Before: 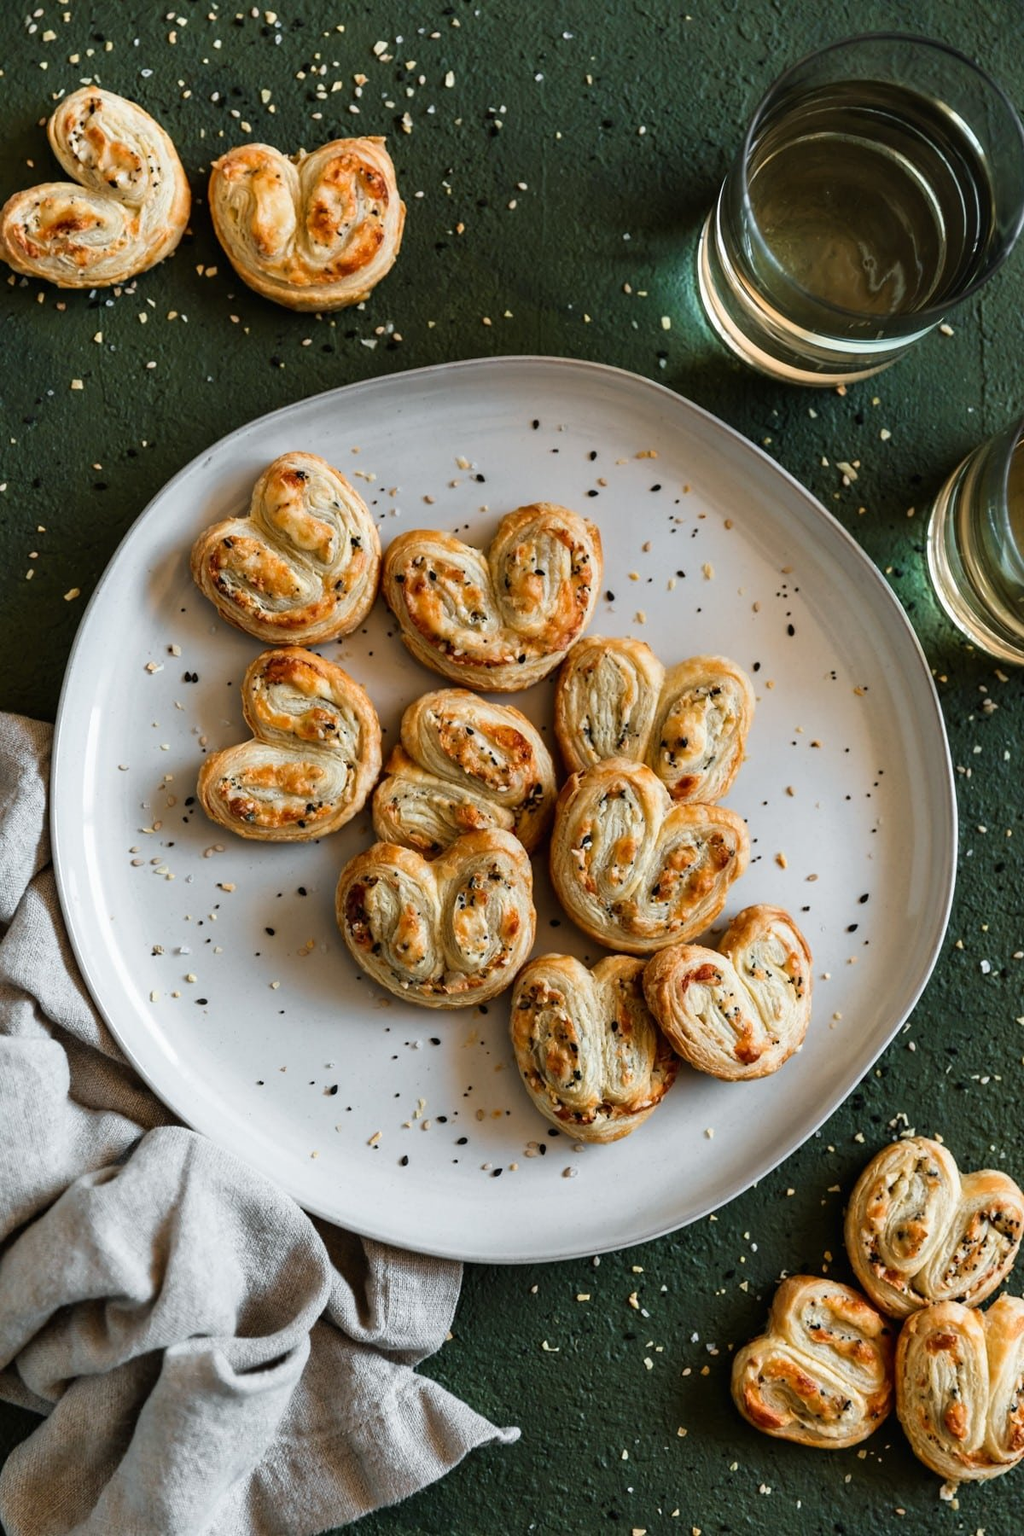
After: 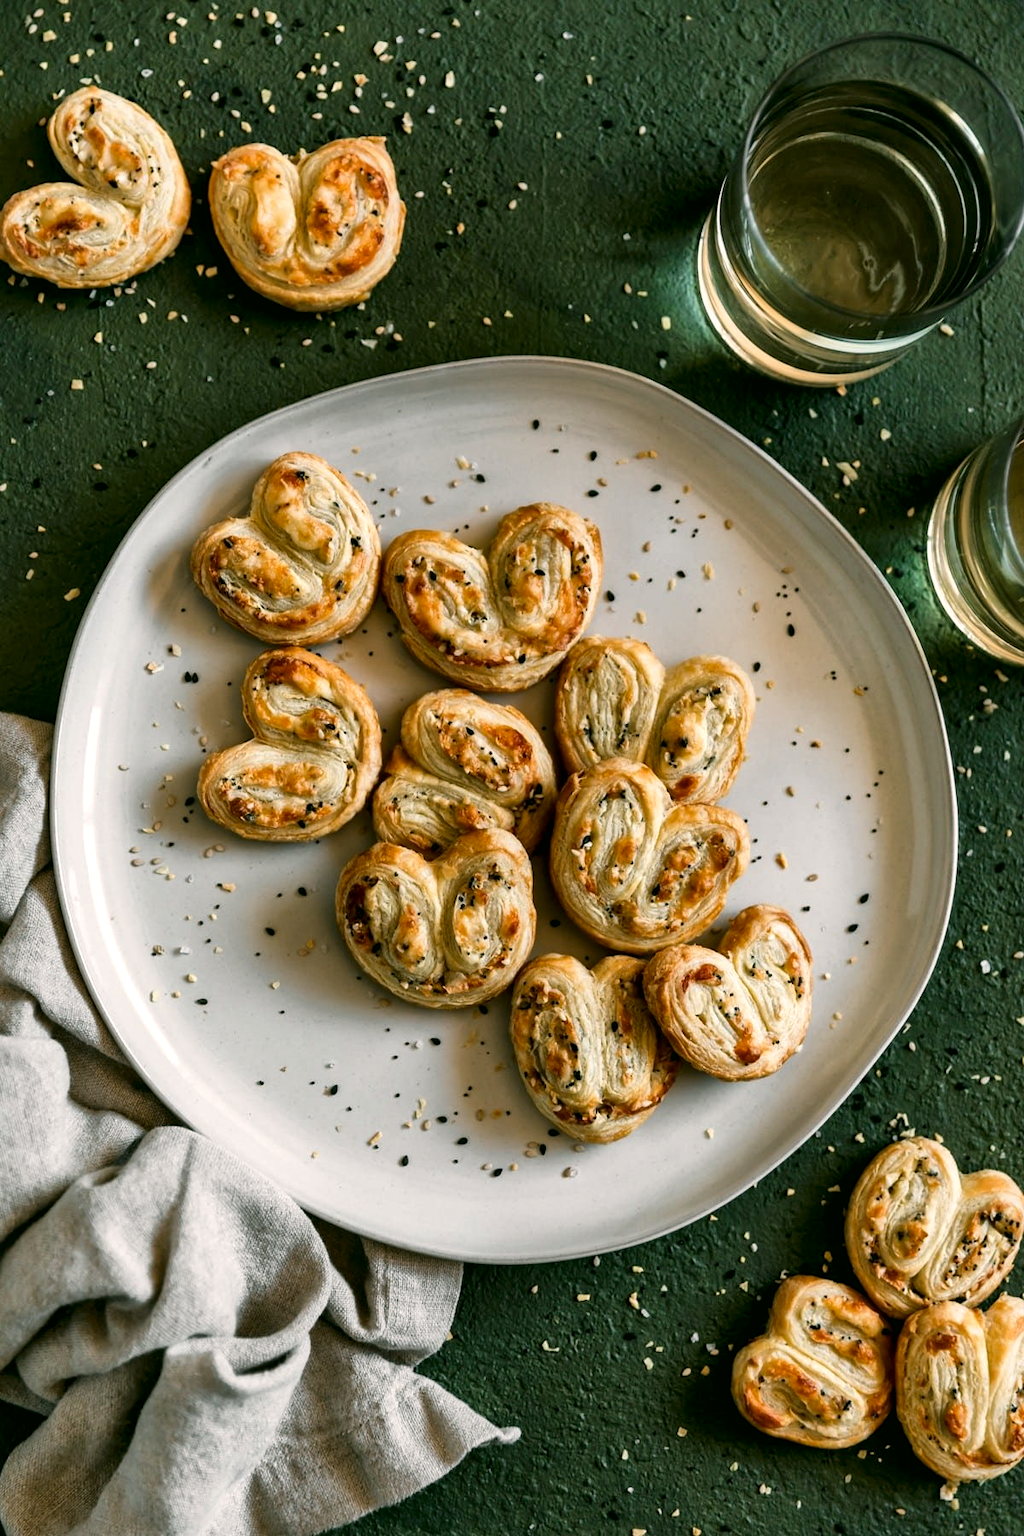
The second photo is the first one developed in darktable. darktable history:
local contrast: mode bilateral grid, contrast 20, coarseness 50, detail 150%, midtone range 0.2
color correction: highlights a* 4.02, highlights b* 4.98, shadows a* -7.55, shadows b* 4.98
